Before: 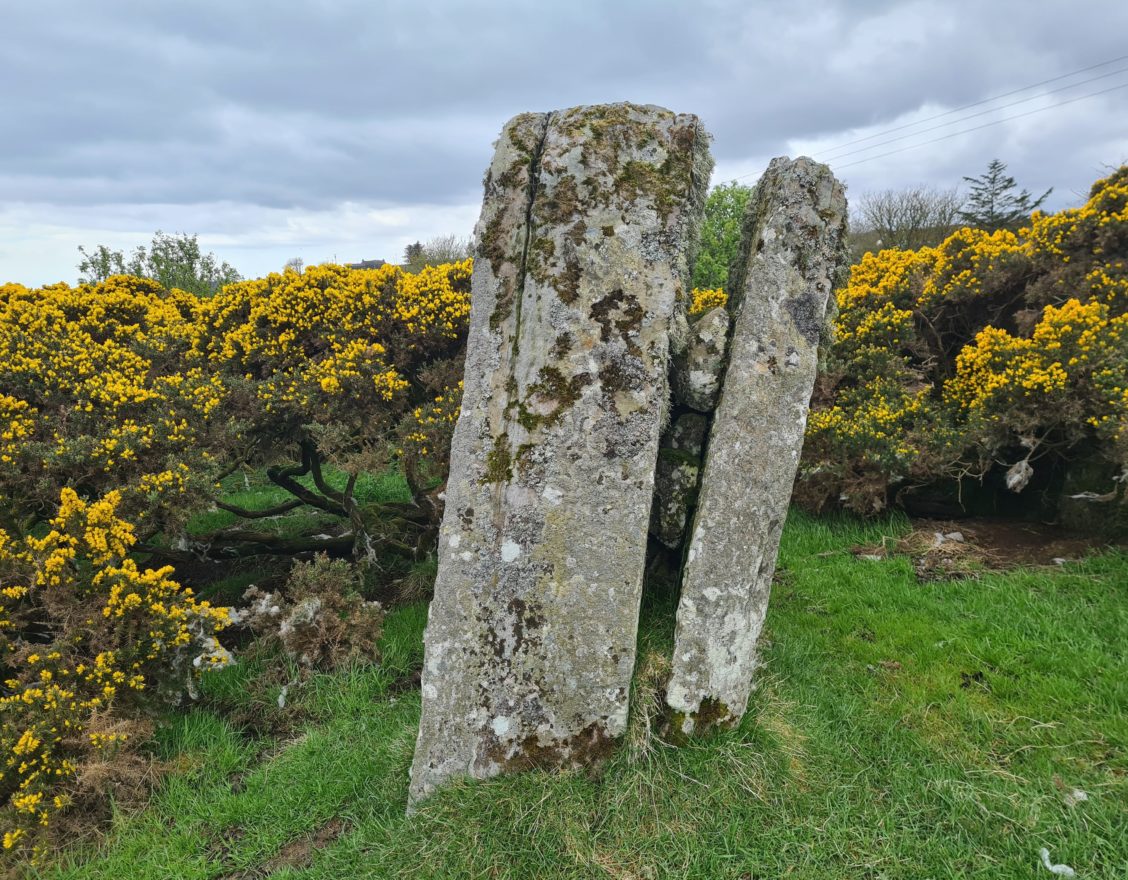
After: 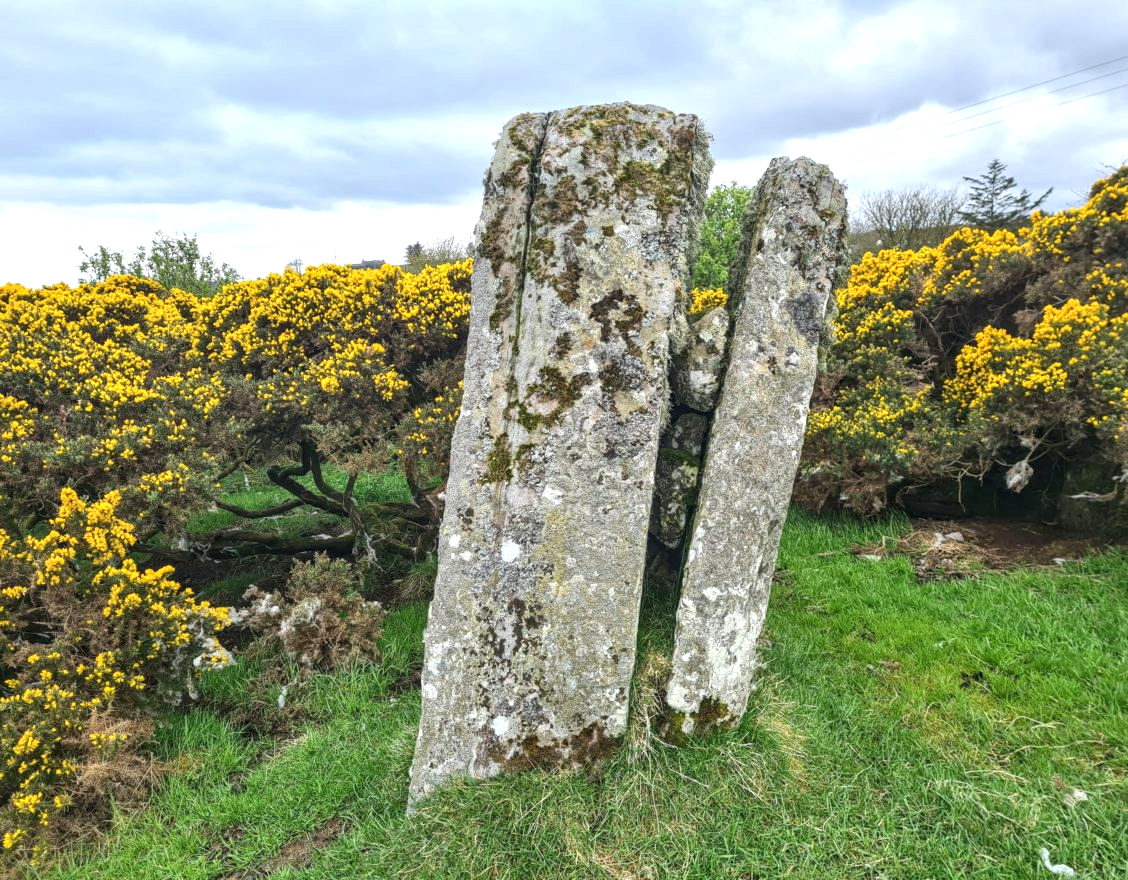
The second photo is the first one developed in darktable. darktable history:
local contrast: on, module defaults
exposure: exposure 0.64 EV, compensate highlight preservation false
